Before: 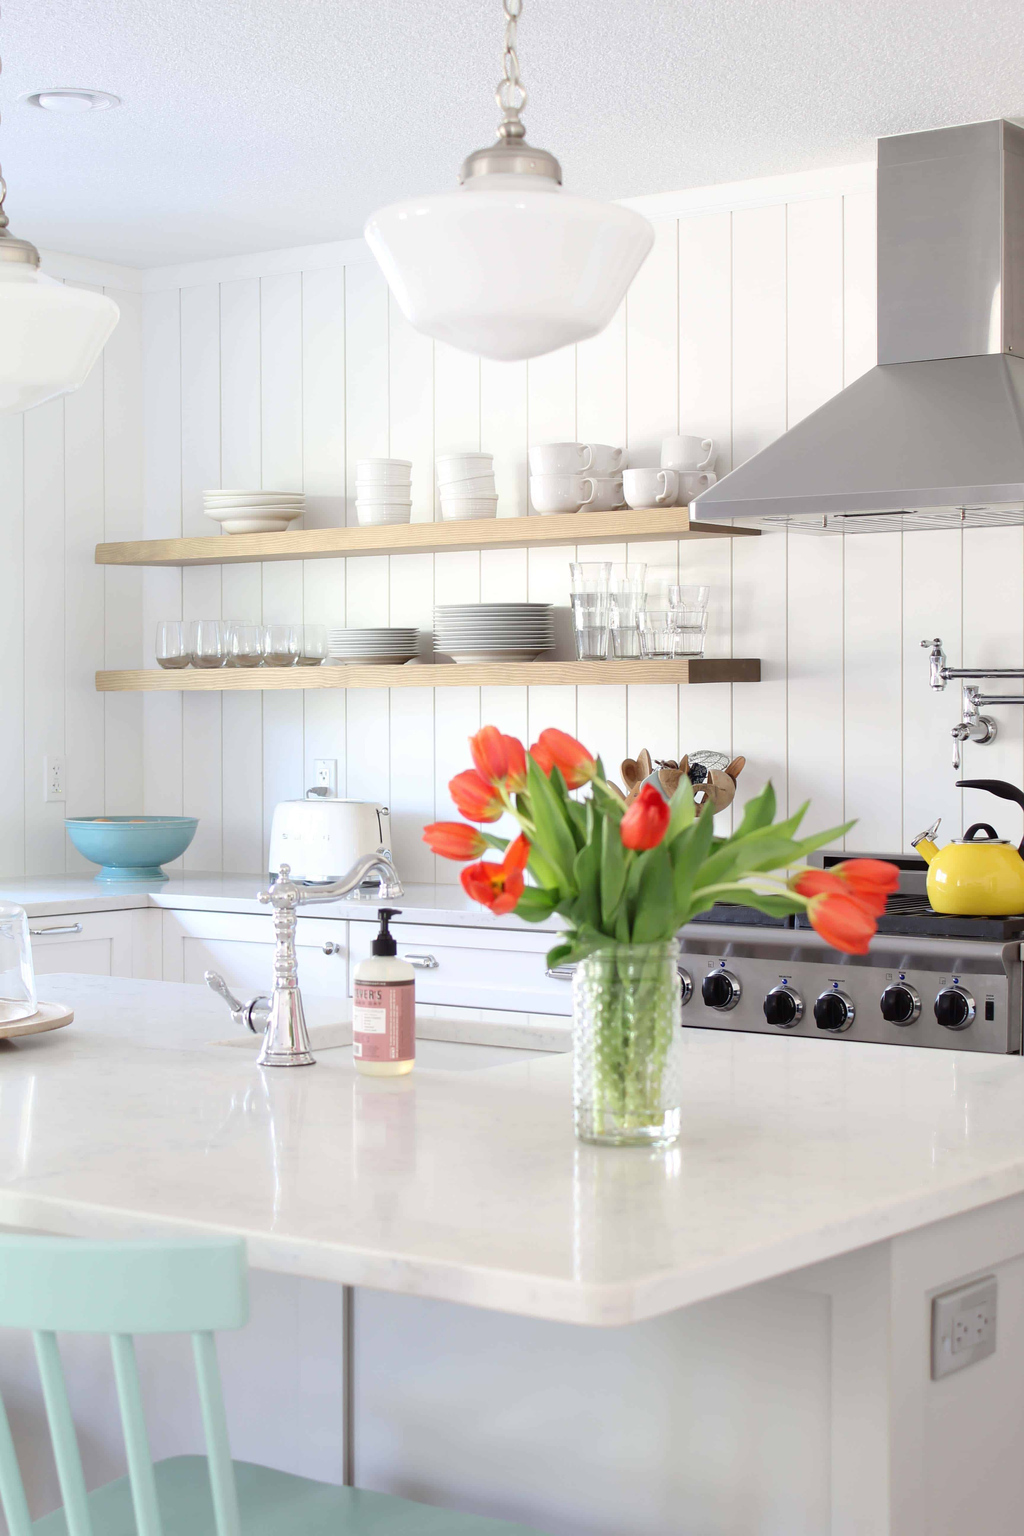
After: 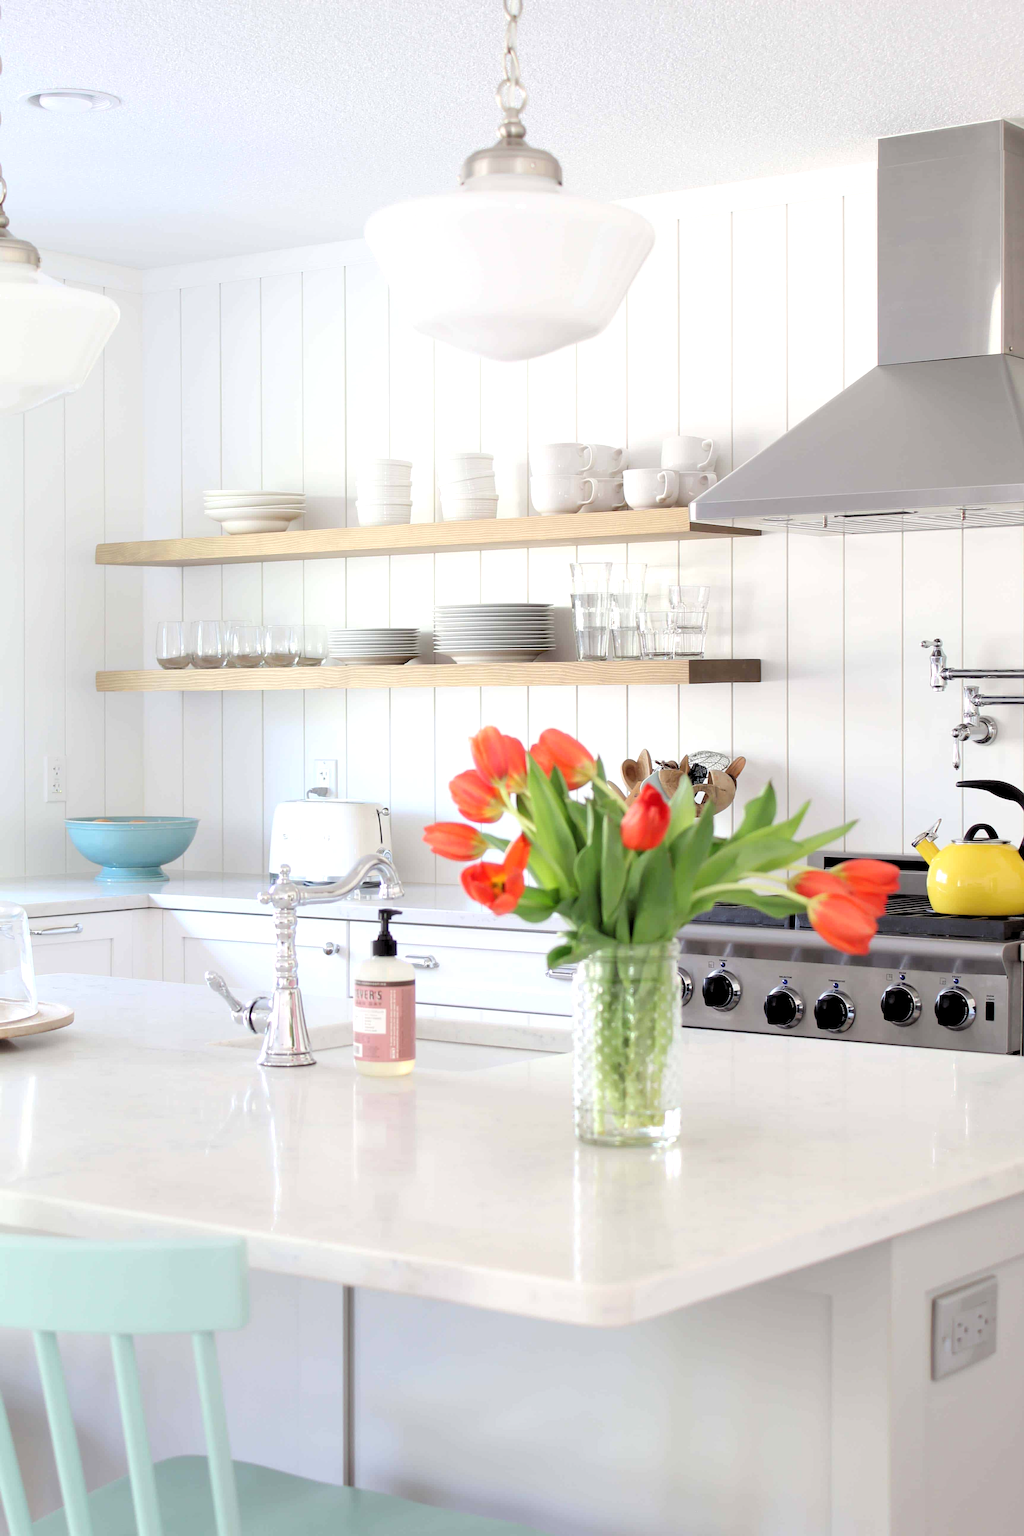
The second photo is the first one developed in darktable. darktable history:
rgb levels: levels [[0.013, 0.434, 0.89], [0, 0.5, 1], [0, 0.5, 1]]
white balance: red 1, blue 1
